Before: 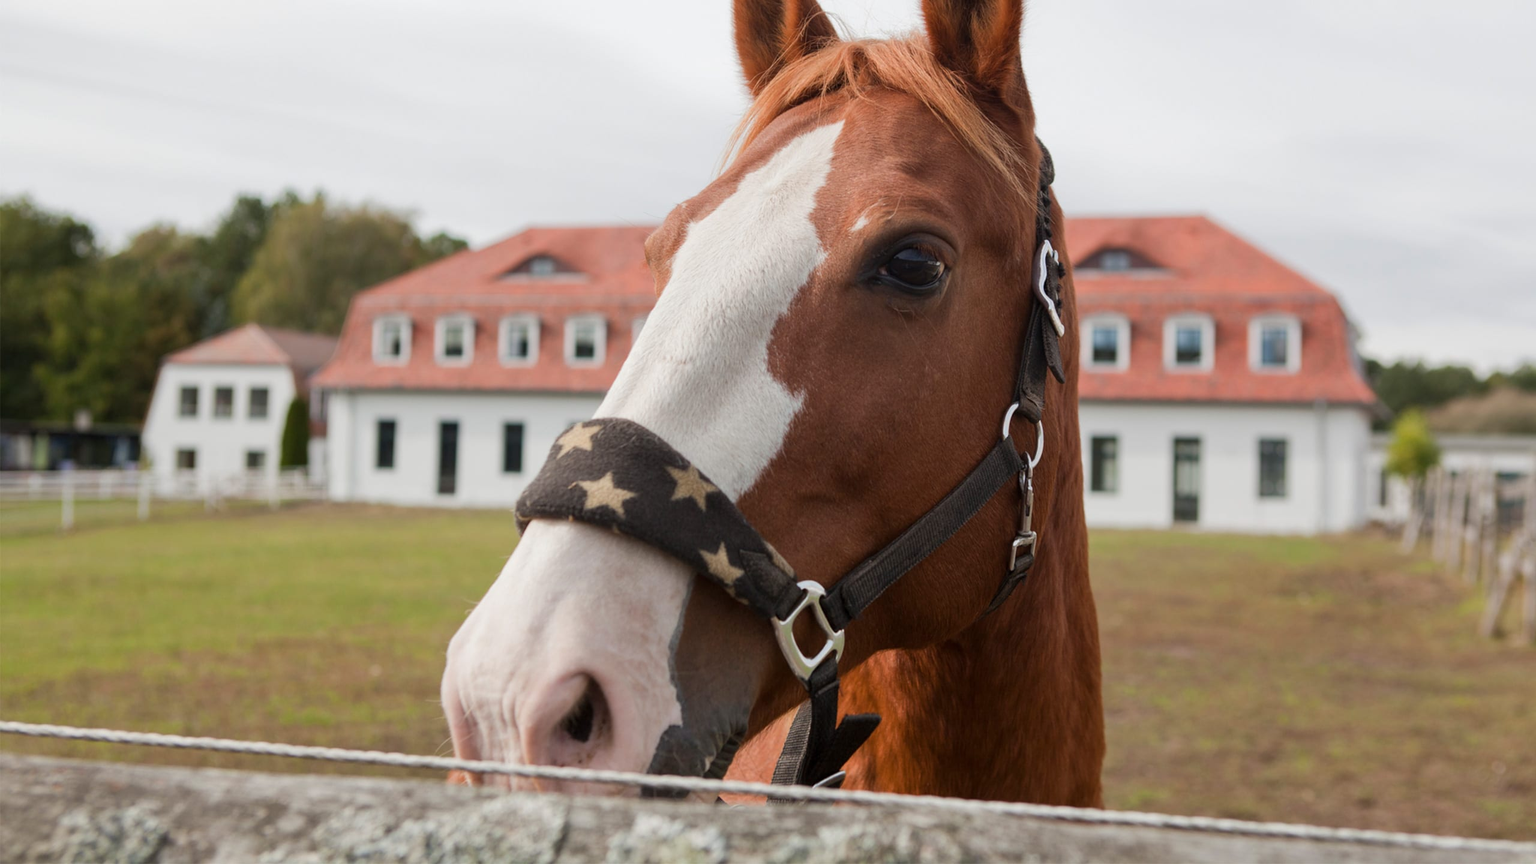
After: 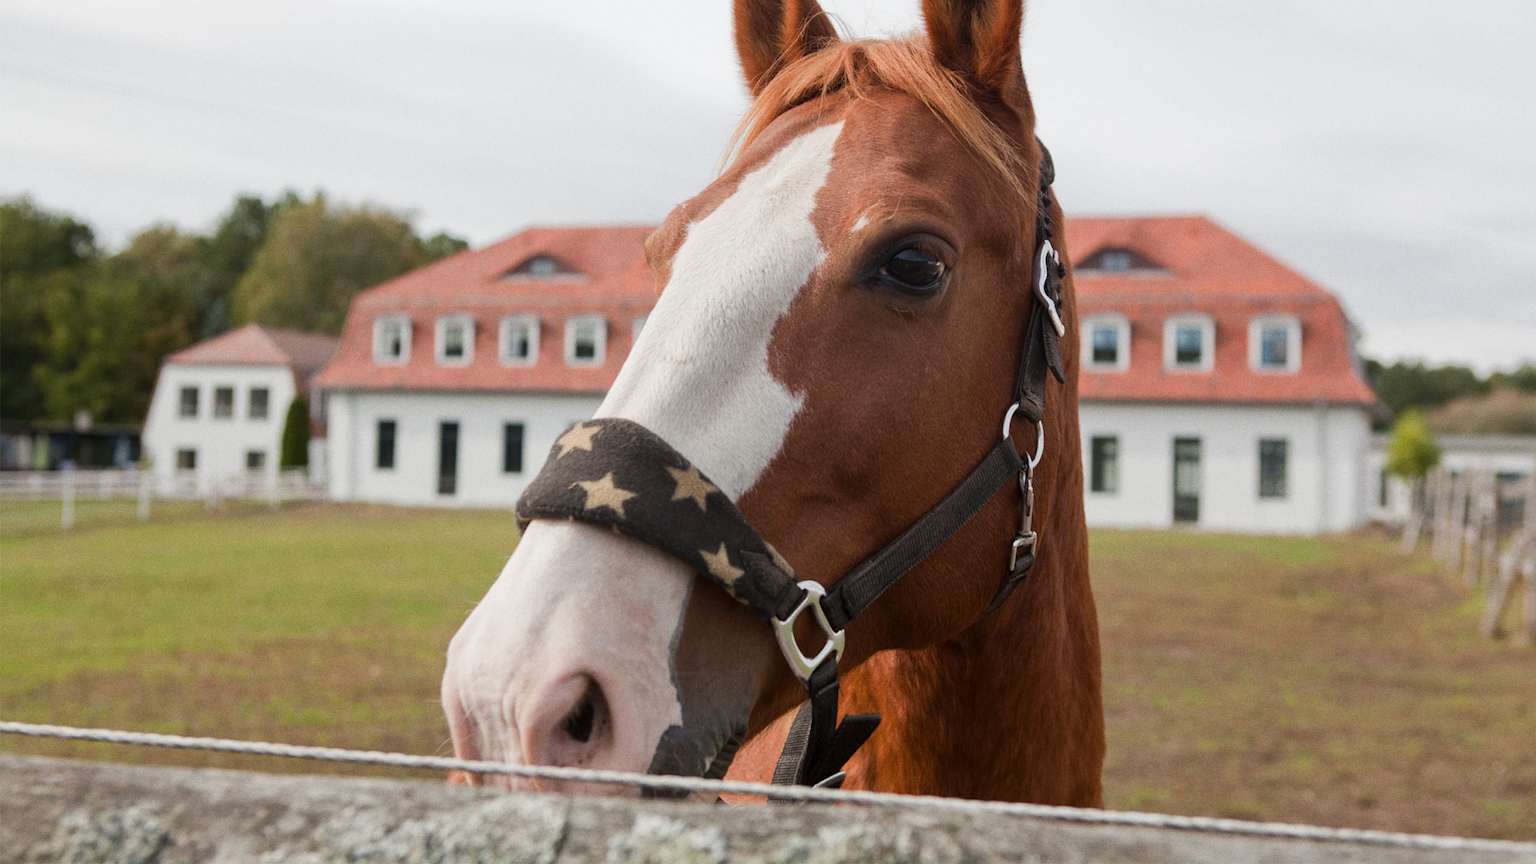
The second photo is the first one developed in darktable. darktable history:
grain: on, module defaults
exposure: compensate highlight preservation false
